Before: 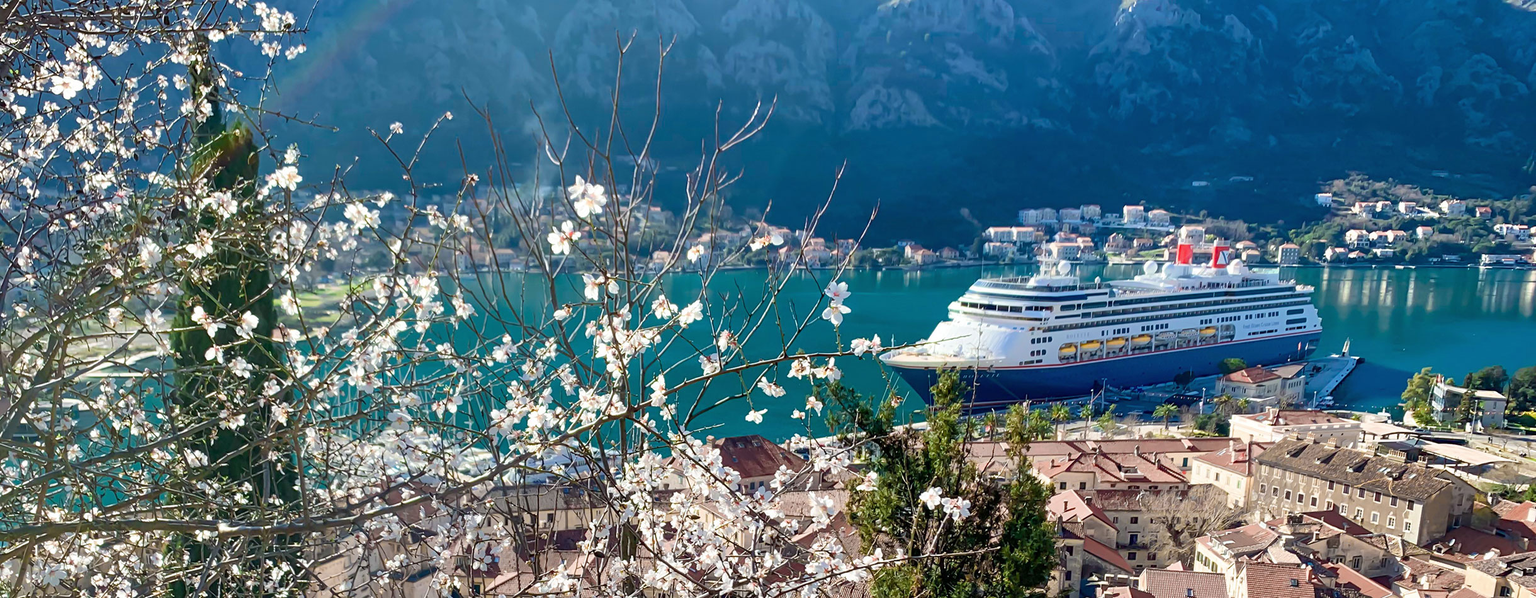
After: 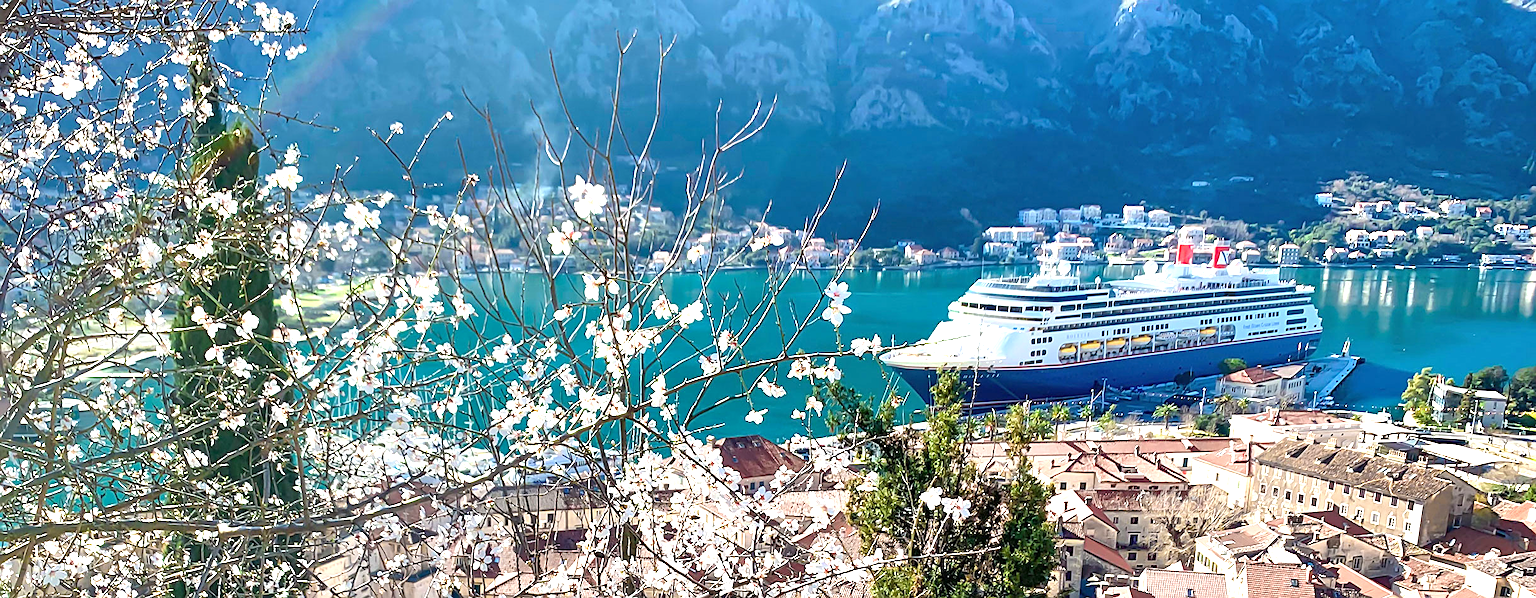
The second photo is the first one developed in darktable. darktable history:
shadows and highlights: shadows 29.27, highlights -29.64, low approximation 0.01, soften with gaussian
sharpen: on, module defaults
exposure: black level correction 0, exposure 1 EV, compensate highlight preservation false
